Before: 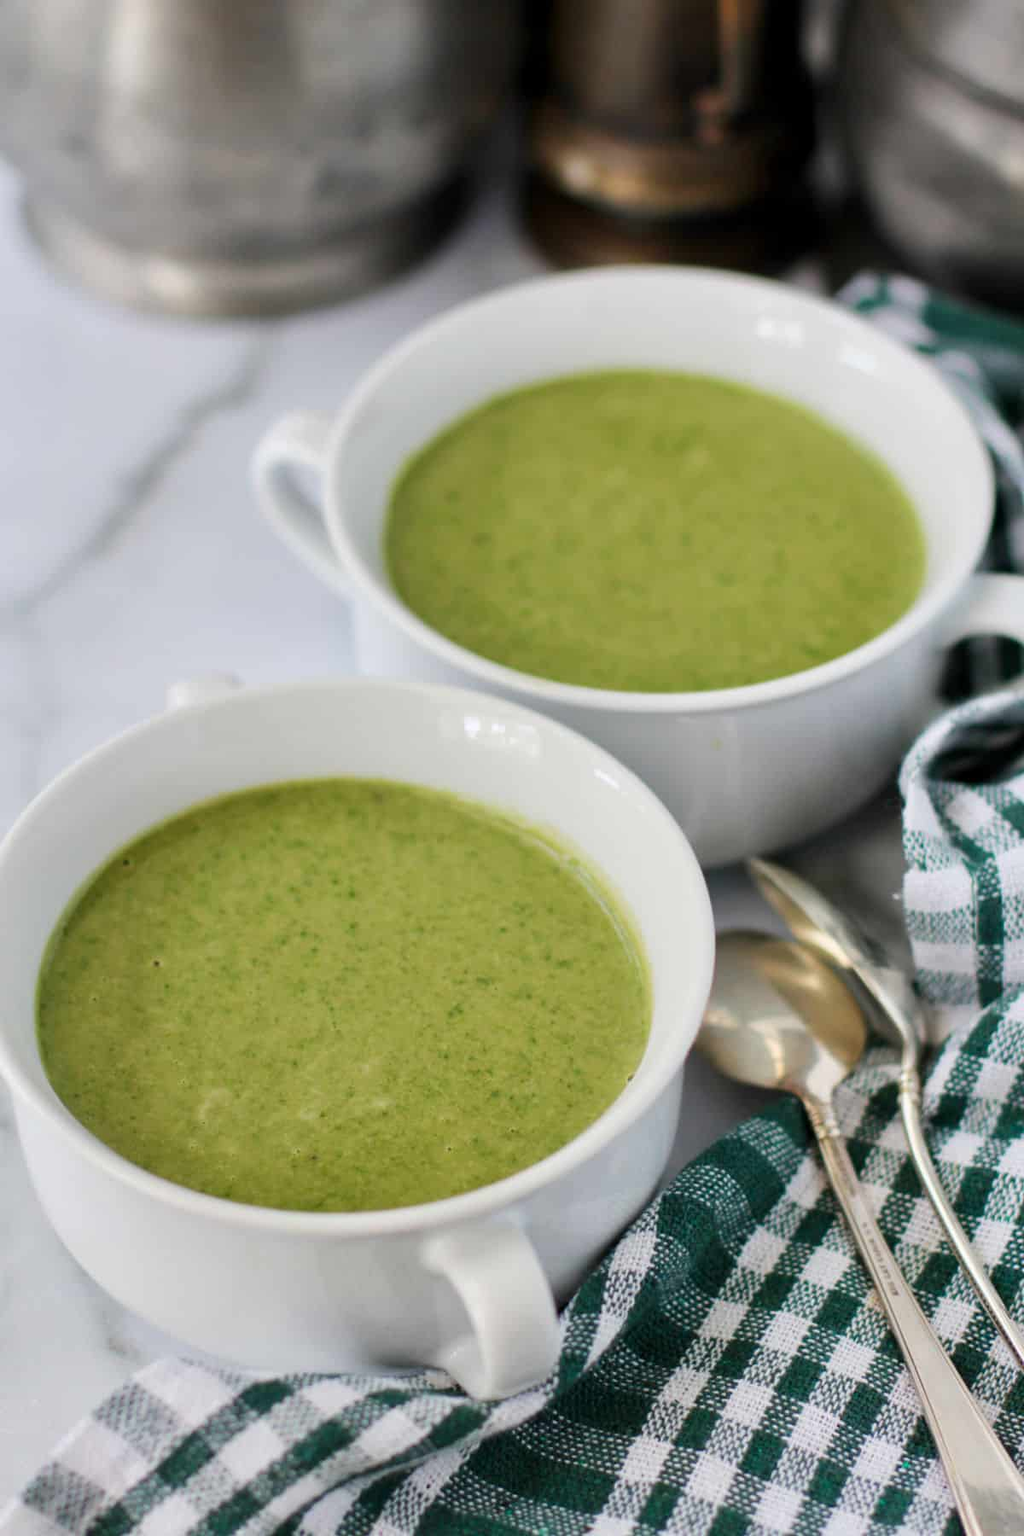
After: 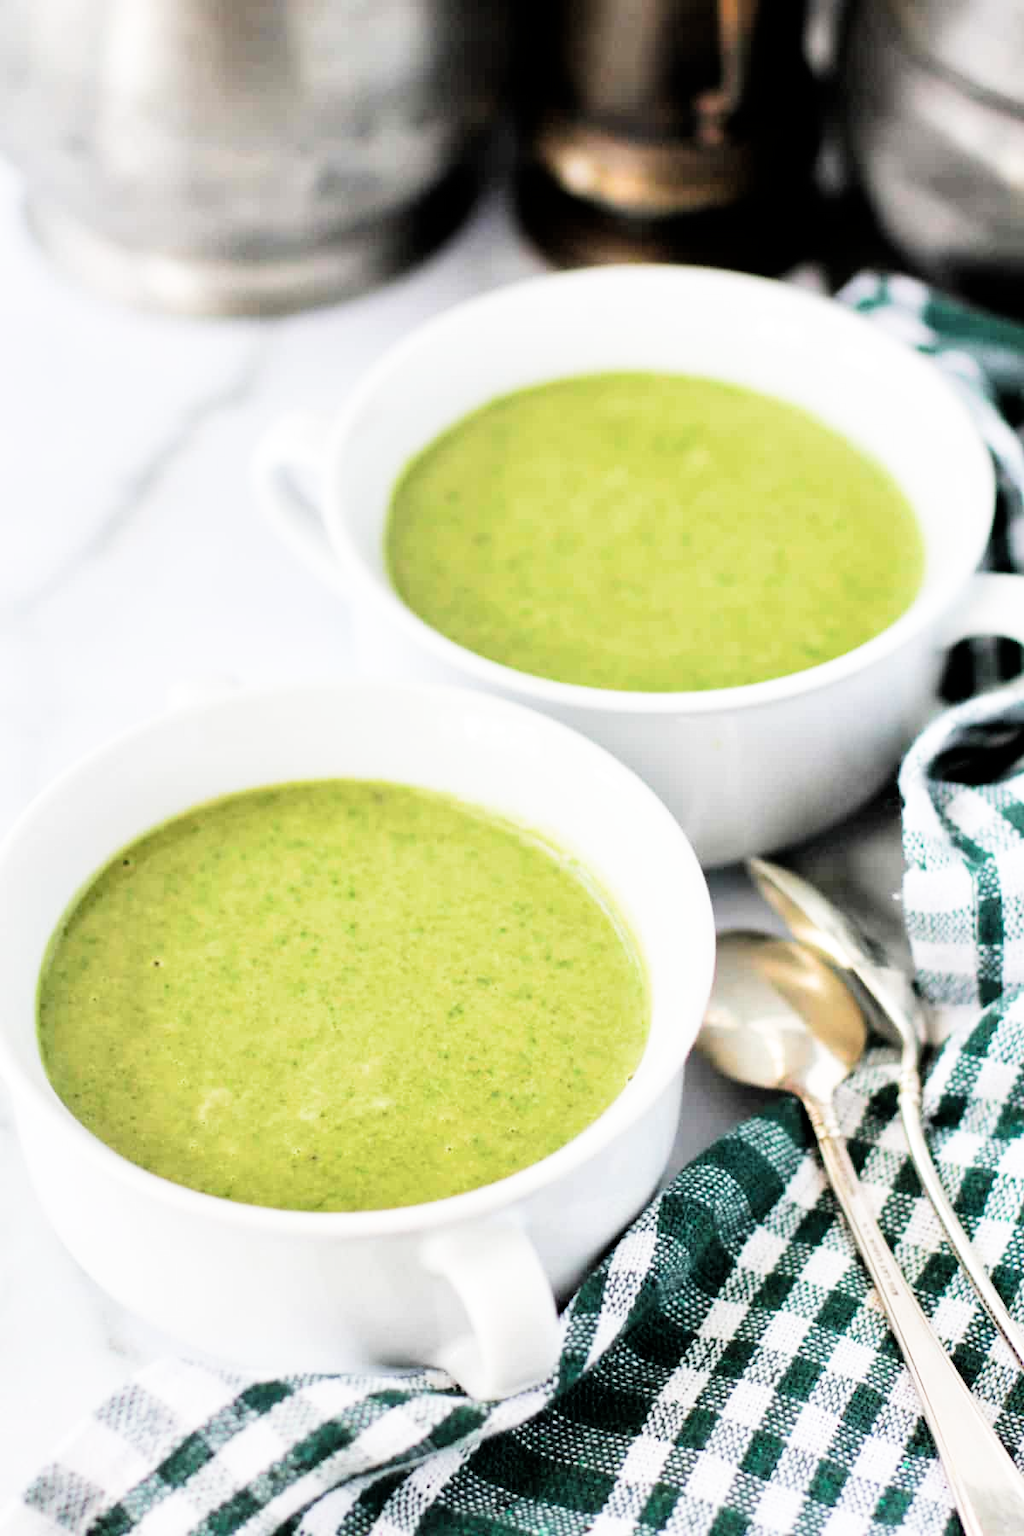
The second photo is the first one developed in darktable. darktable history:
exposure: exposure 1.2 EV, compensate highlight preservation false
filmic rgb: black relative exposure -5 EV, white relative exposure 3.5 EV, hardness 3.19, contrast 1.4, highlights saturation mix -50%
